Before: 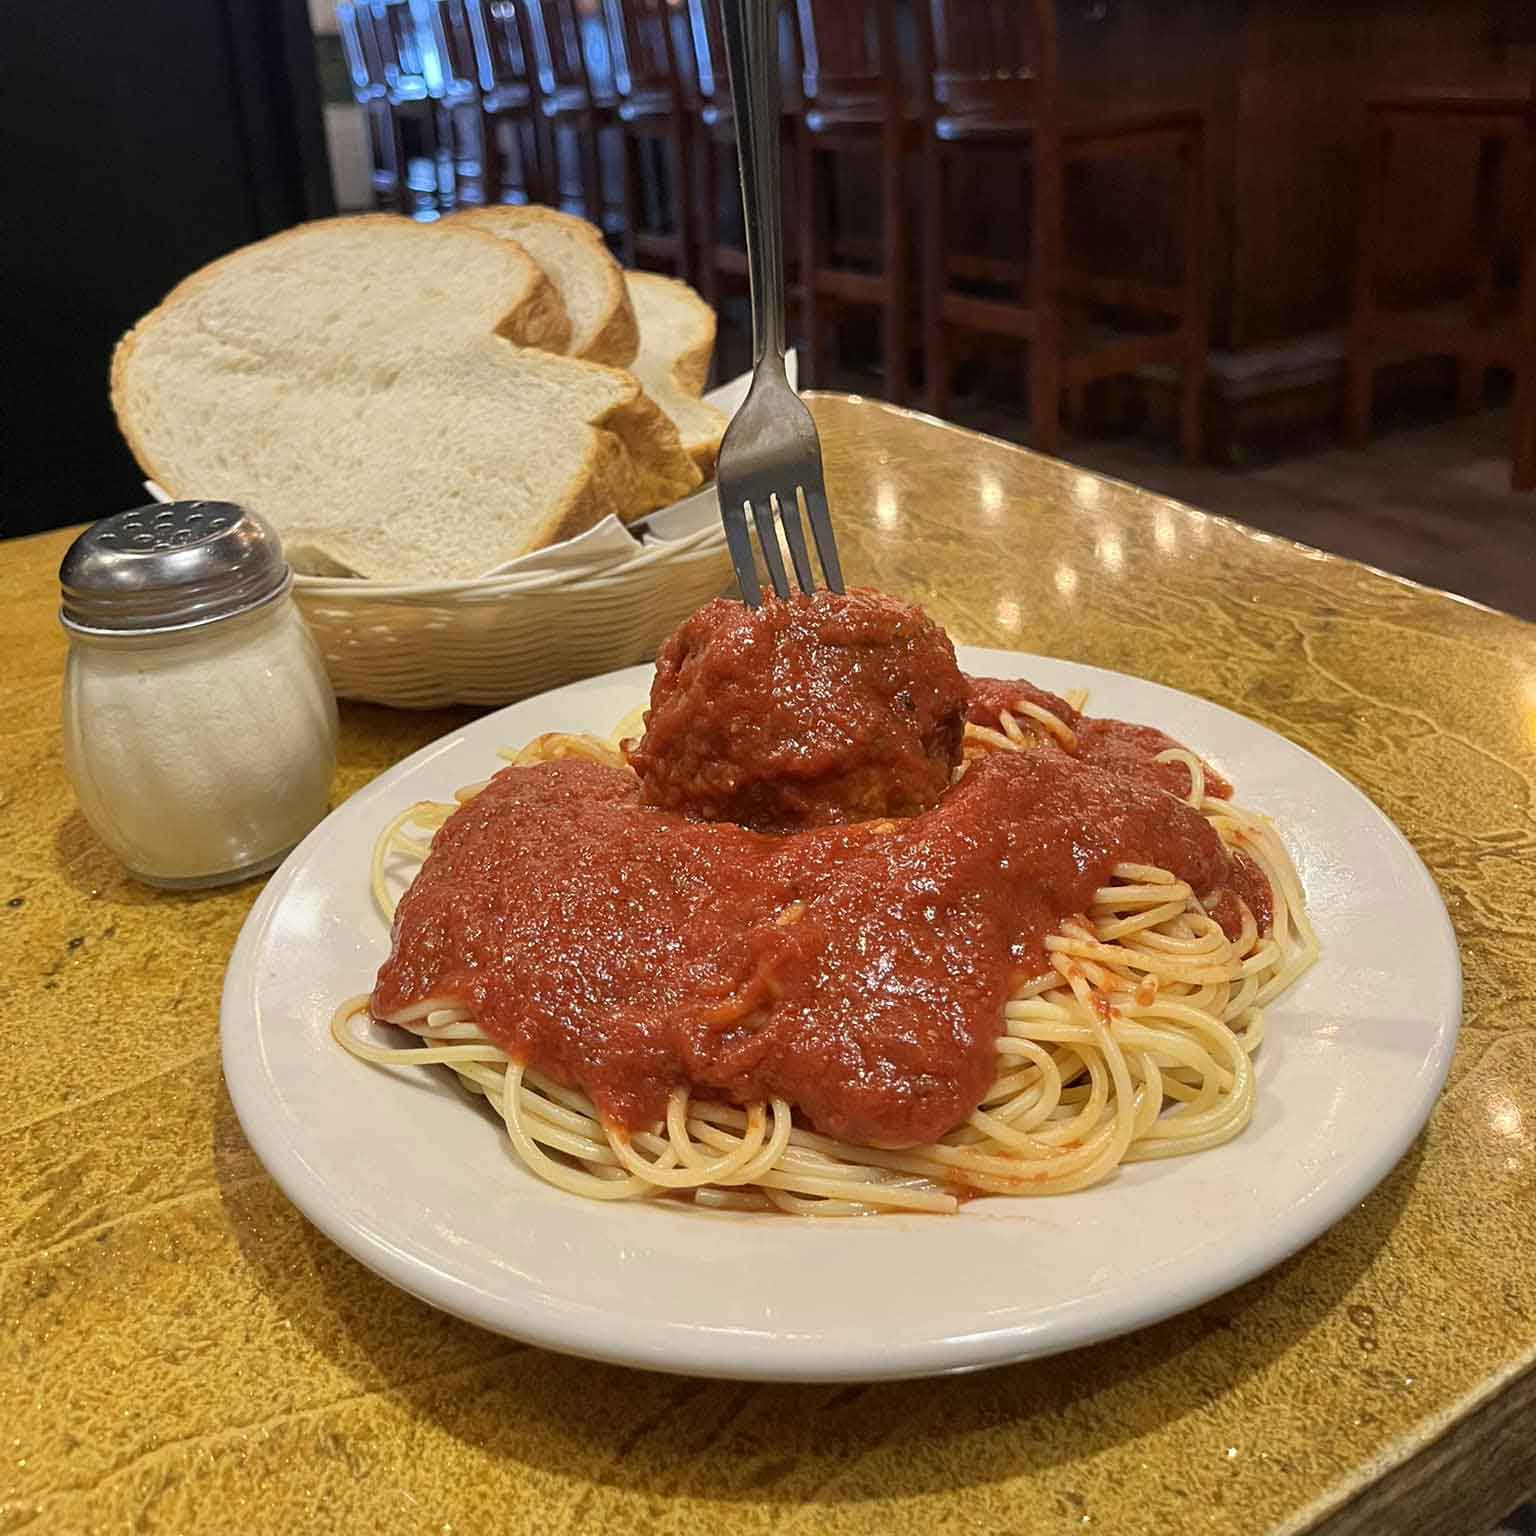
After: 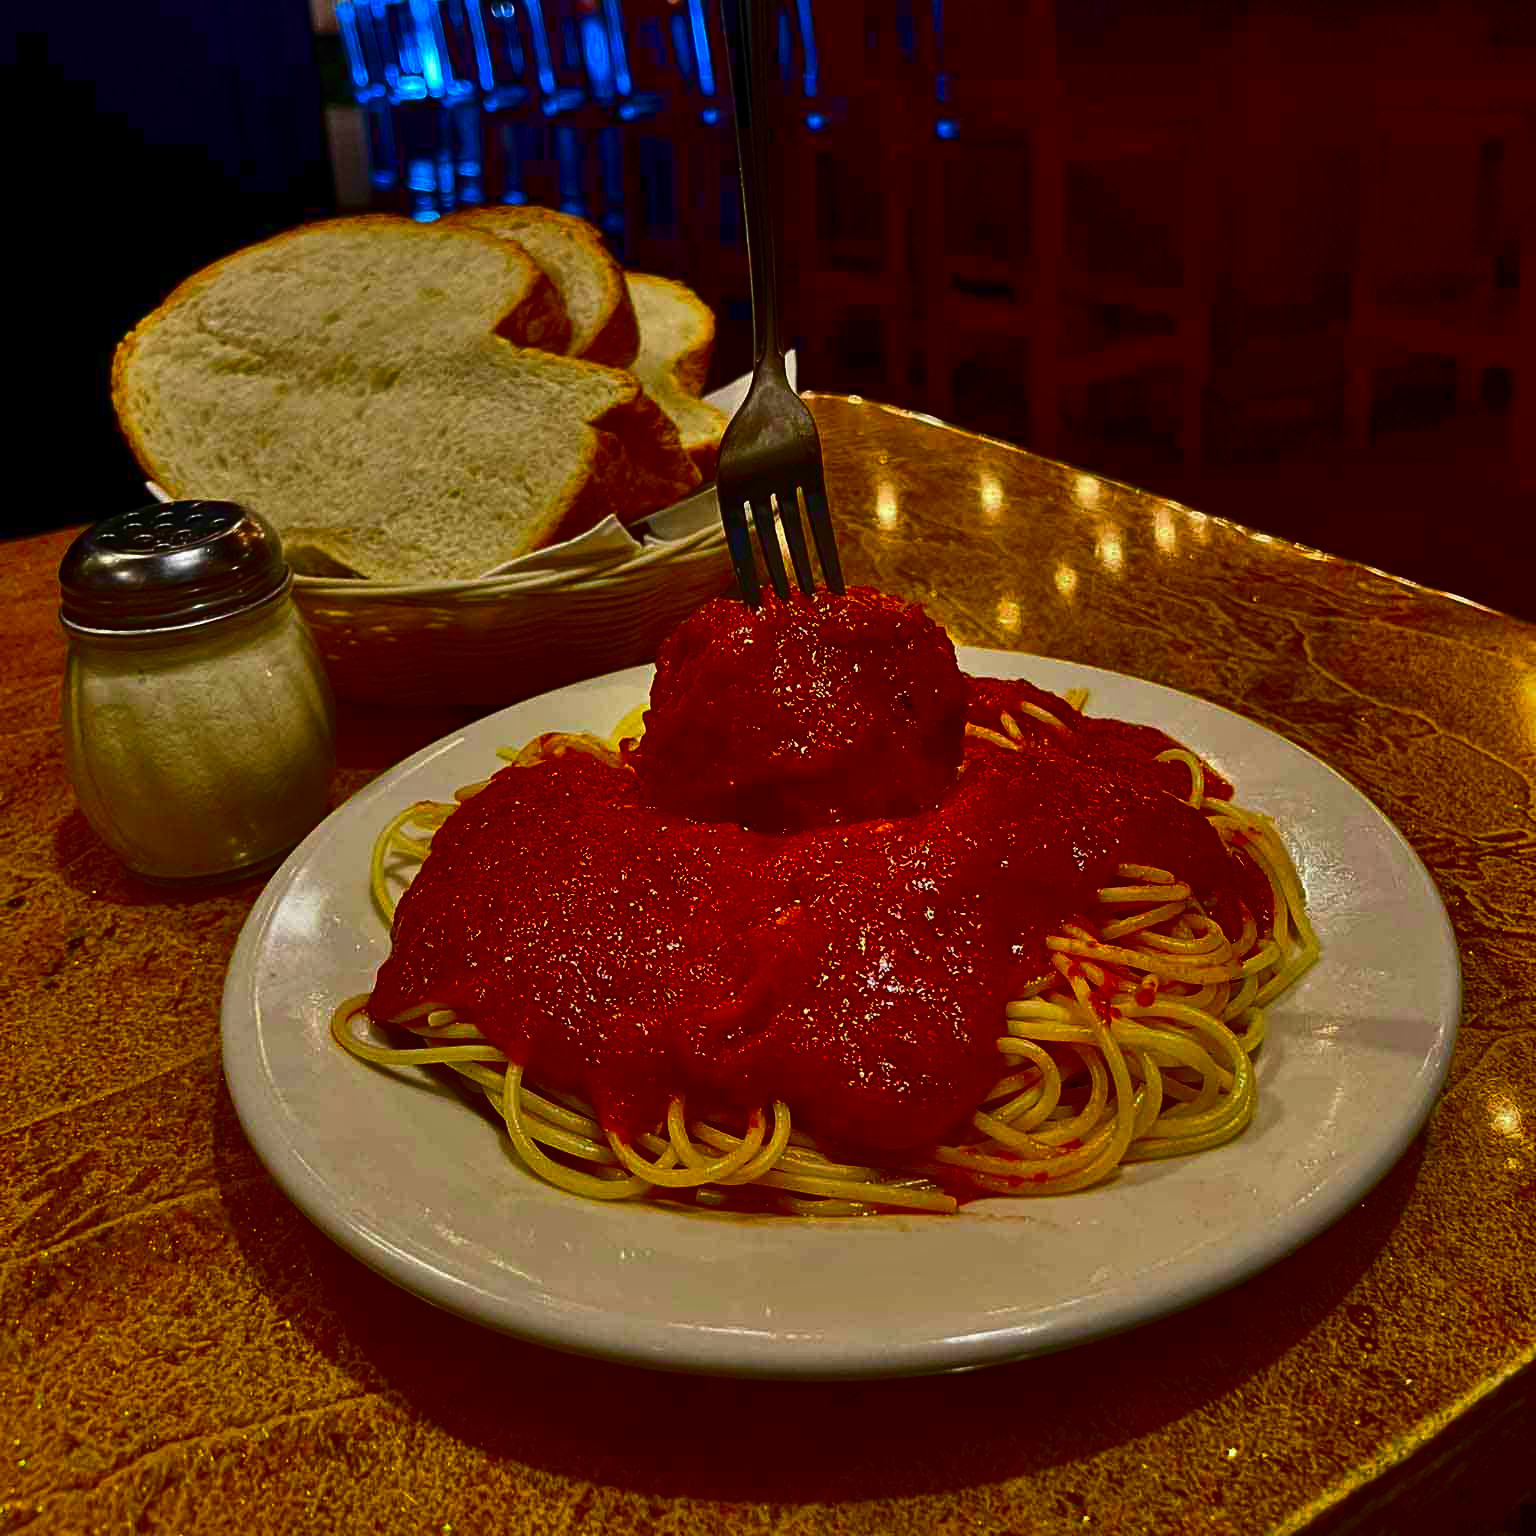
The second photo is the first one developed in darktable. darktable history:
contrast brightness saturation: brightness -0.98, saturation 0.981
shadows and highlights: shadows 43.53, white point adjustment -1.61, soften with gaussian
